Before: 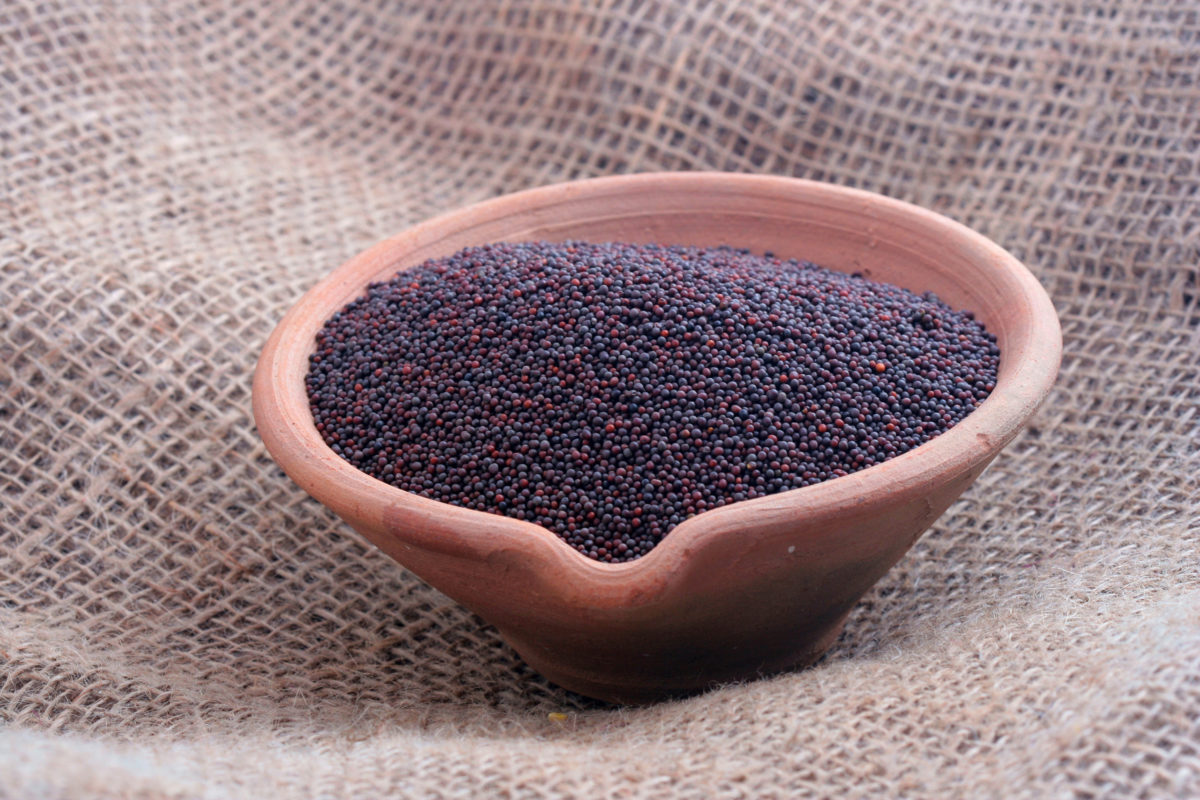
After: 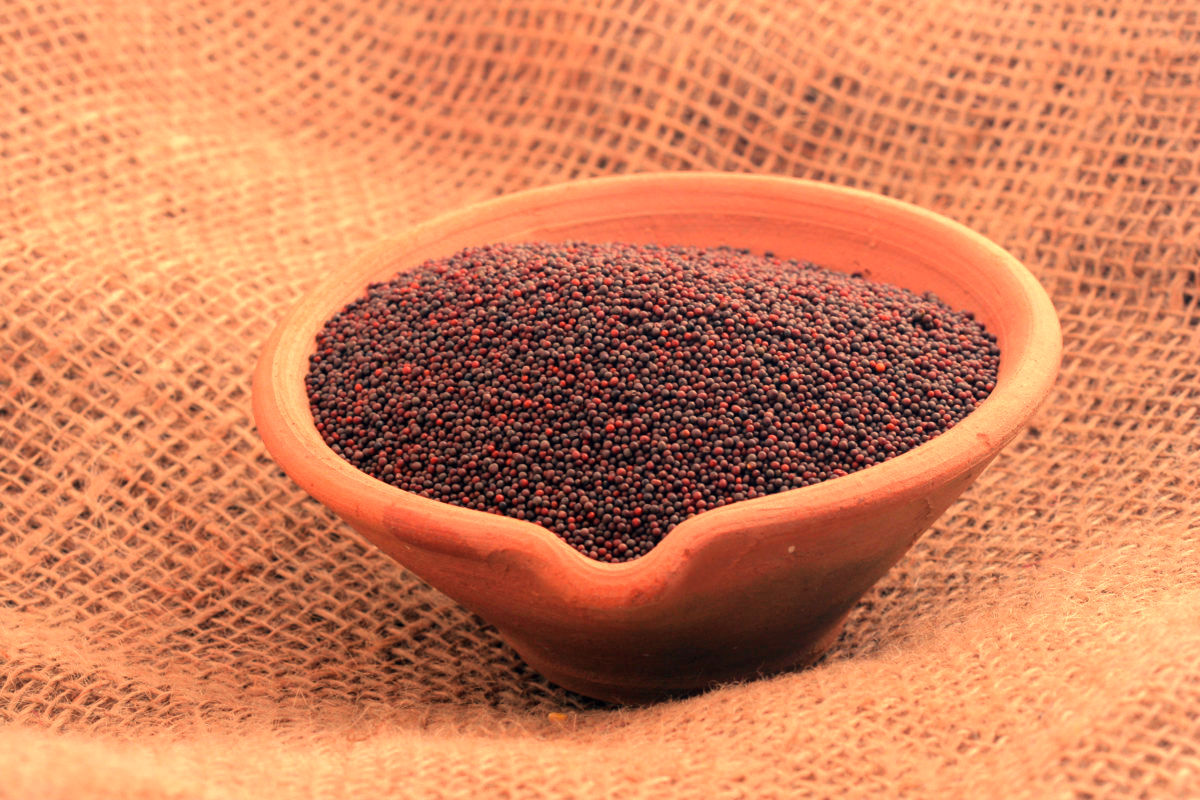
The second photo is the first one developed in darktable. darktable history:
white balance: red 1.467, blue 0.684
base curve: curves: ch0 [(0, 0) (0.235, 0.266) (0.503, 0.496) (0.786, 0.72) (1, 1)]
